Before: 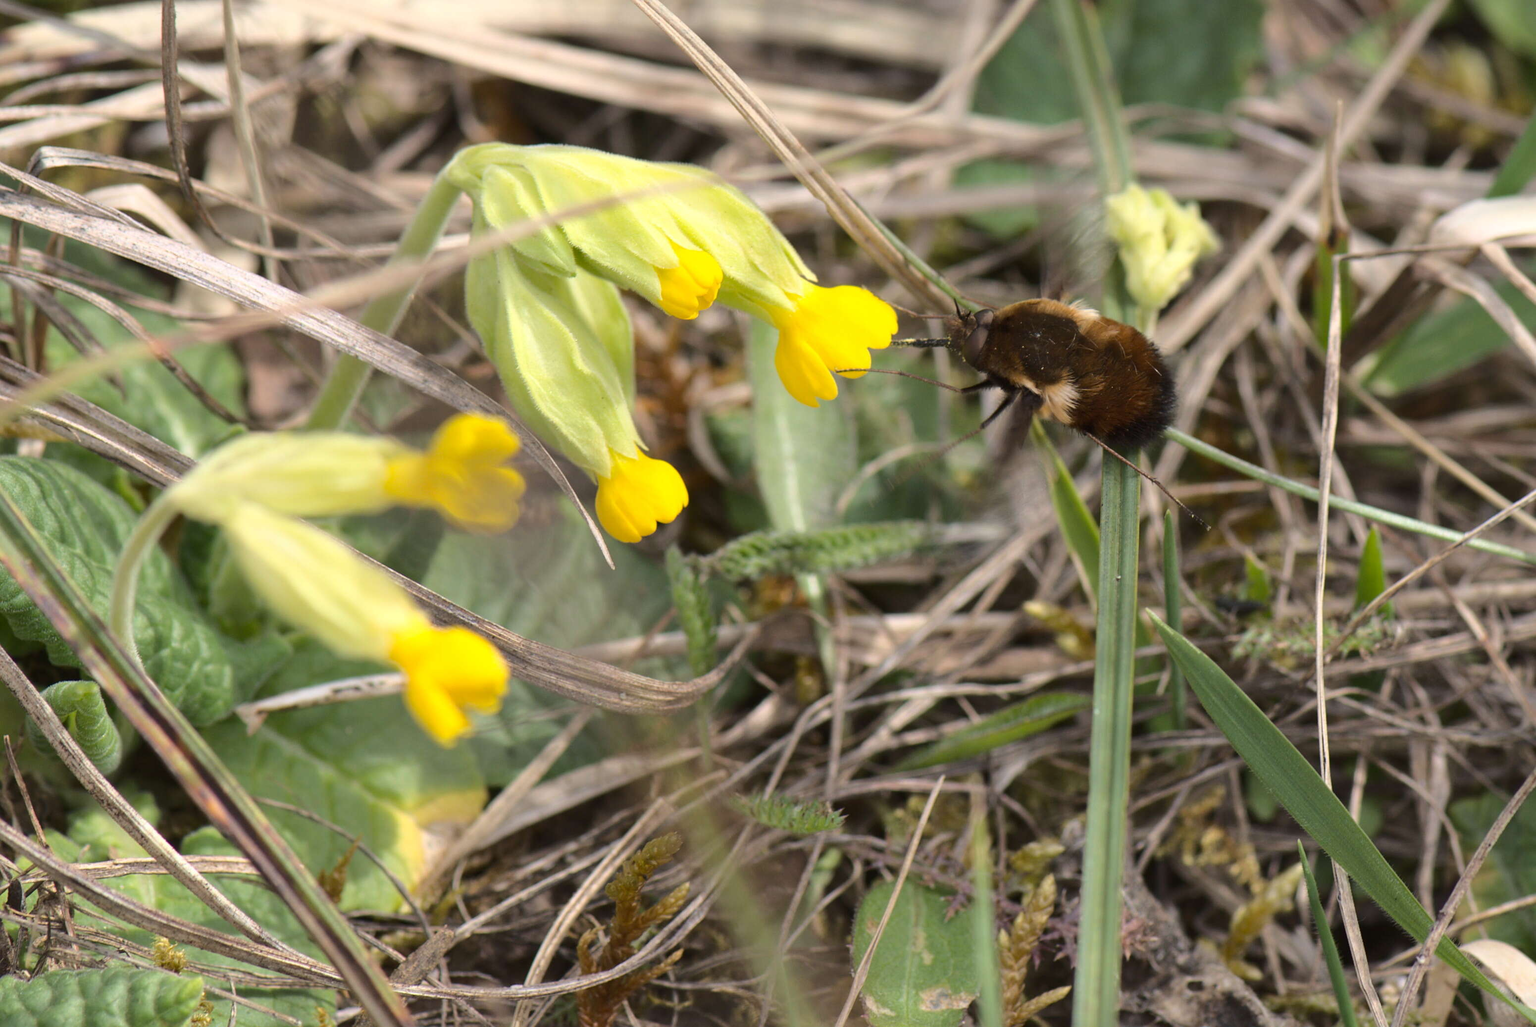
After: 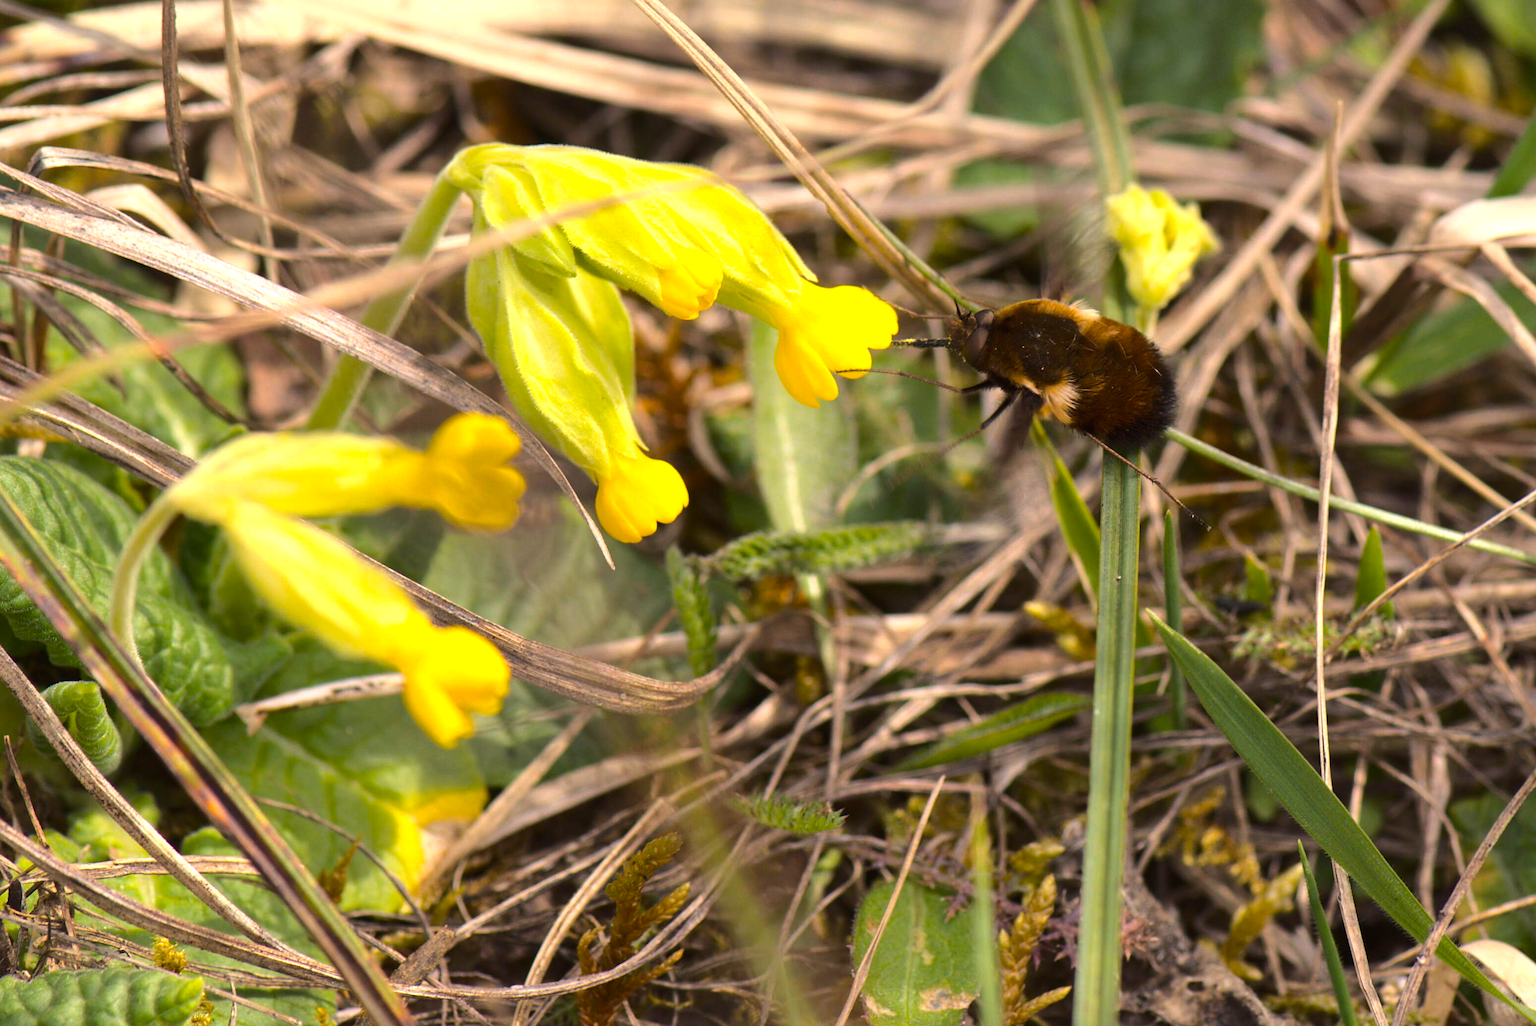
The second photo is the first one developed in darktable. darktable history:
color balance rgb: shadows lift › luminance -19.603%, power › chroma 0.314%, power › hue 23.04°, highlights gain › chroma 3.02%, highlights gain › hue 60.27°, linear chroma grading › global chroma 15.532%, perceptual saturation grading › global saturation 19.609%, perceptual brilliance grading › highlights 9.904%, perceptual brilliance grading › shadows -4.576%, global vibrance 10.935%
